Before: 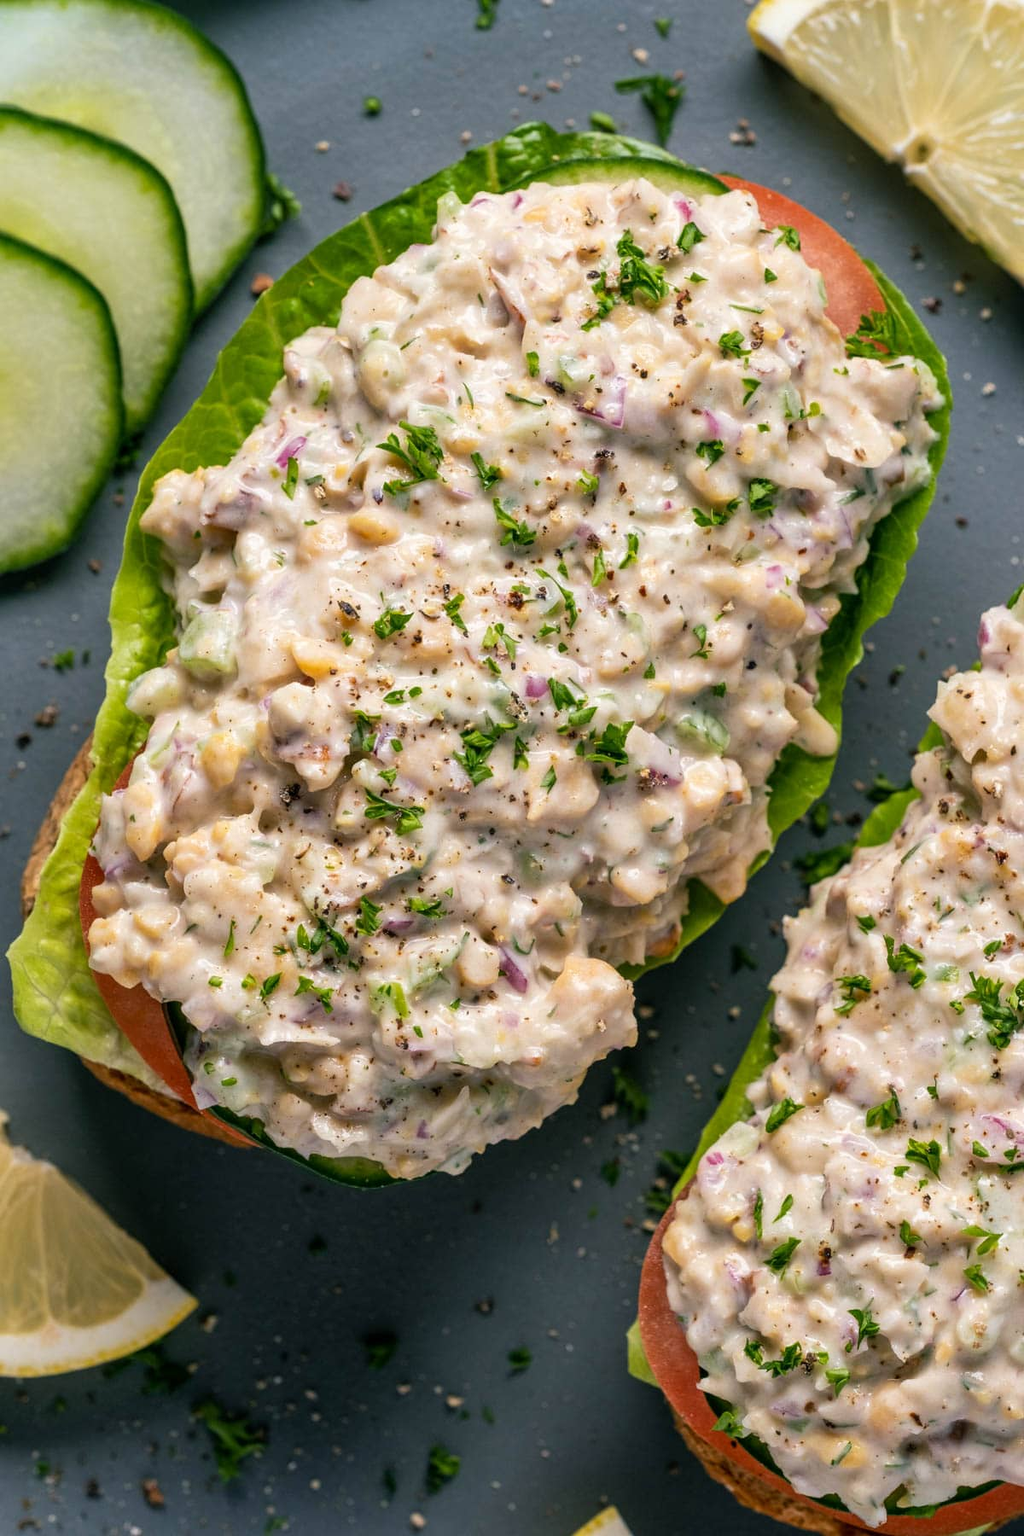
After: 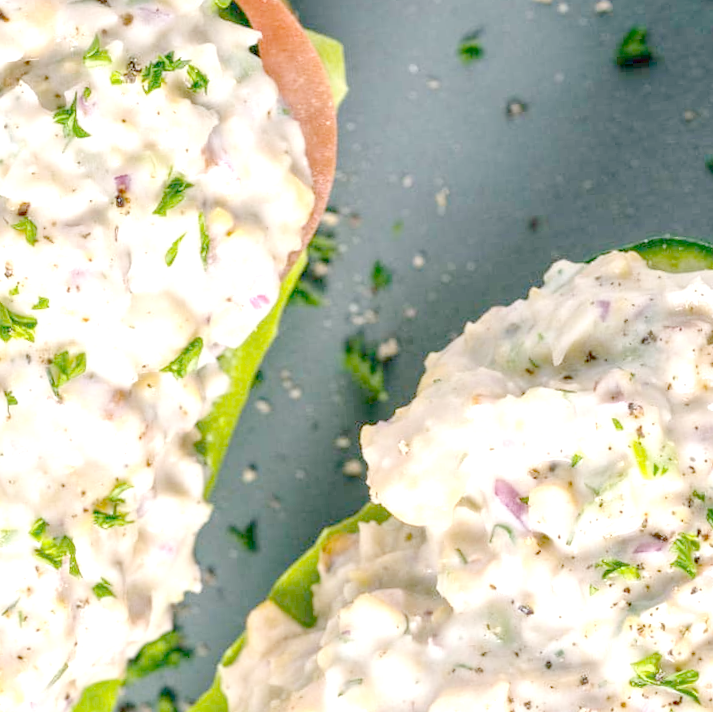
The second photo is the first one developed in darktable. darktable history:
orientation "rotate by 180 degrees": orientation rotate 180°
rotate and perspective: rotation -4.25°, automatic cropping off
exposure: exposure 0.507 EV
crop: left 10.121%, top 10.631%, right 36.218%, bottom 51.526%
